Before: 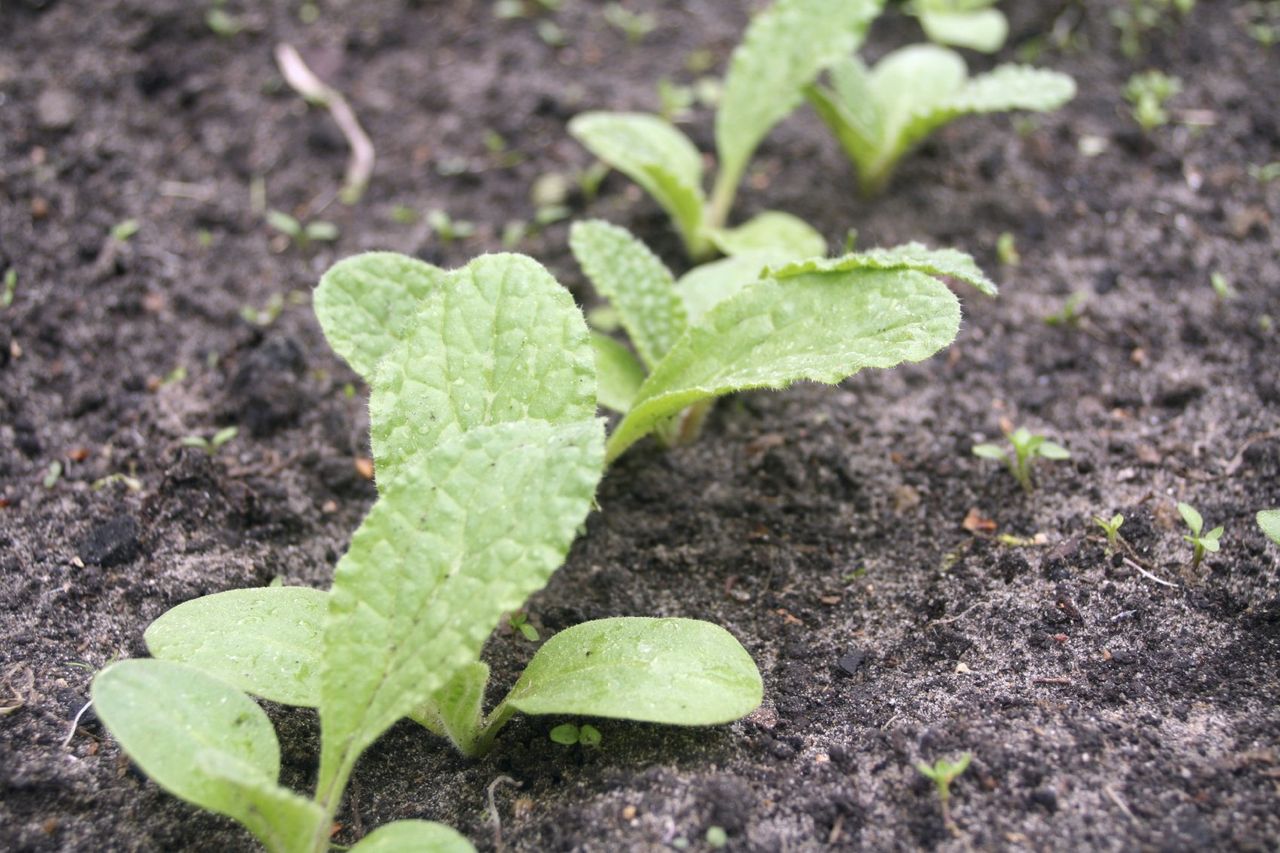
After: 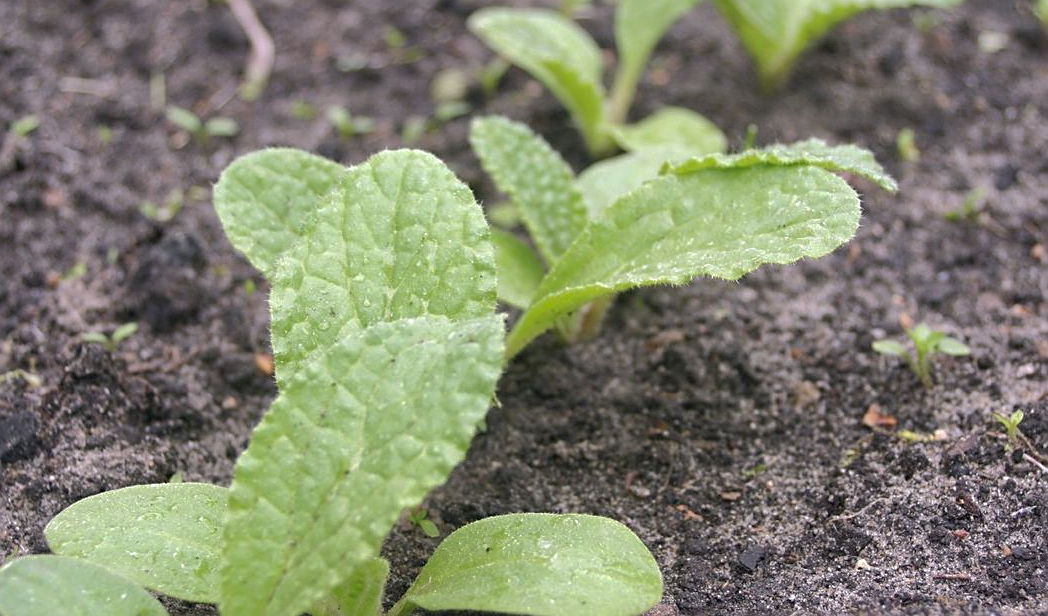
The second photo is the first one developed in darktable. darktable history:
sharpen: on, module defaults
crop: left 7.877%, top 12.235%, right 10.17%, bottom 15.466%
shadows and highlights: shadows 39.9, highlights -59.81
